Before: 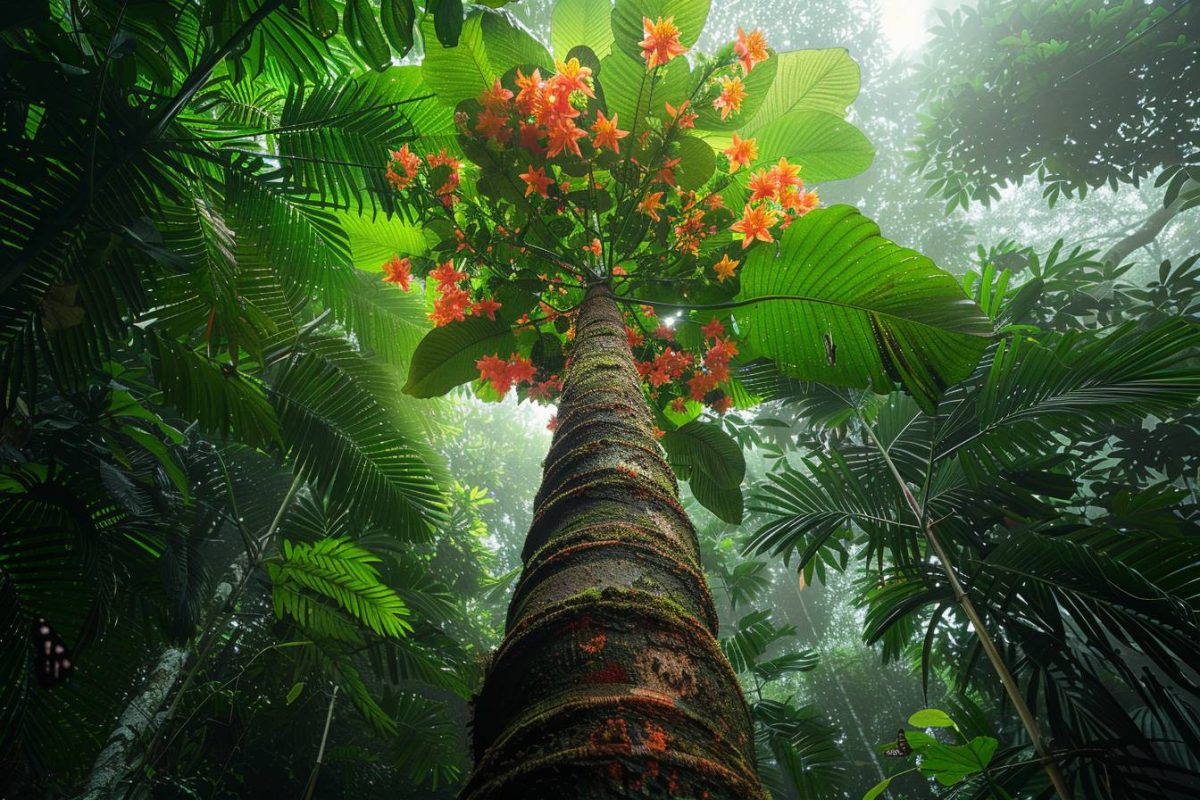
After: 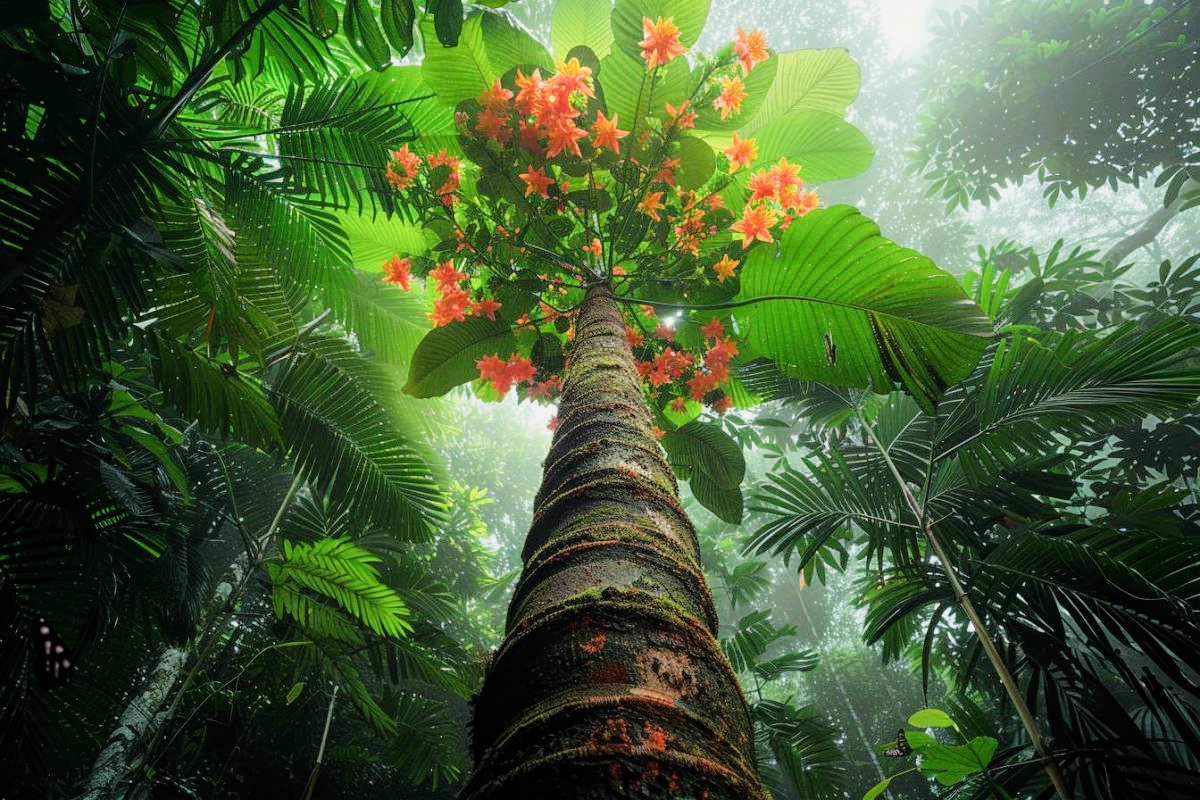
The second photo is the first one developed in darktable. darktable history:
exposure: exposure 0.648 EV, compensate highlight preservation false
filmic rgb: white relative exposure 3.8 EV, hardness 4.35
